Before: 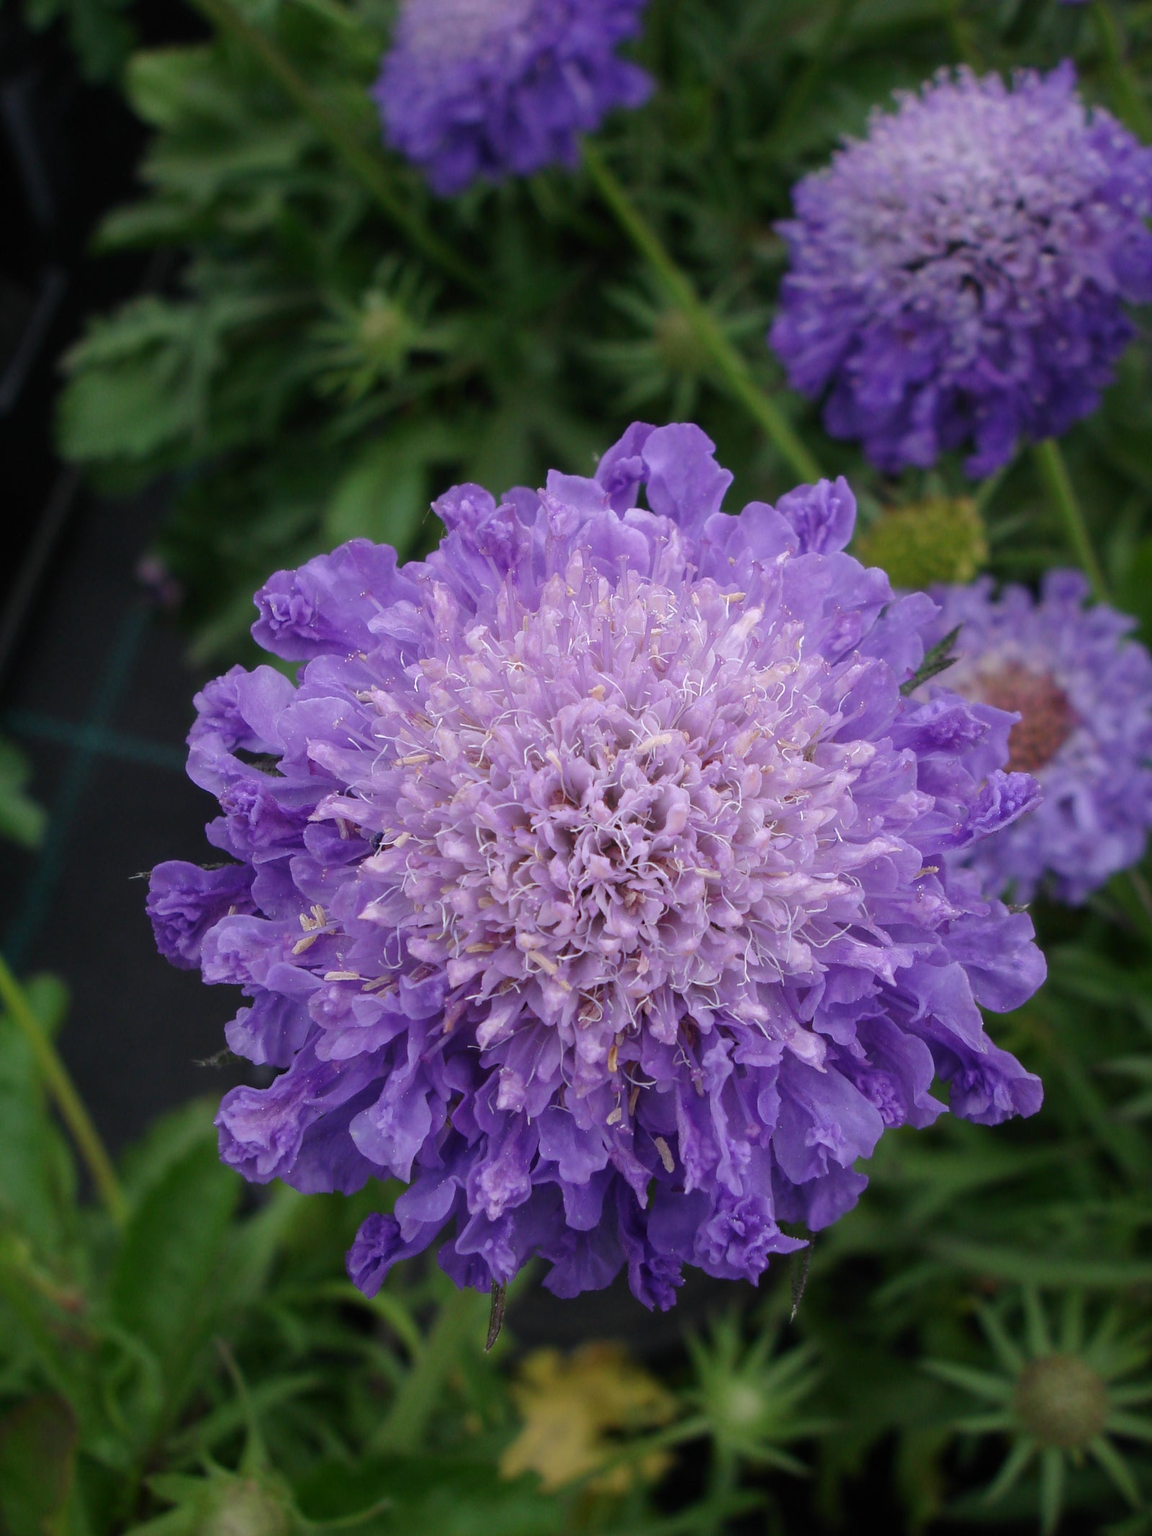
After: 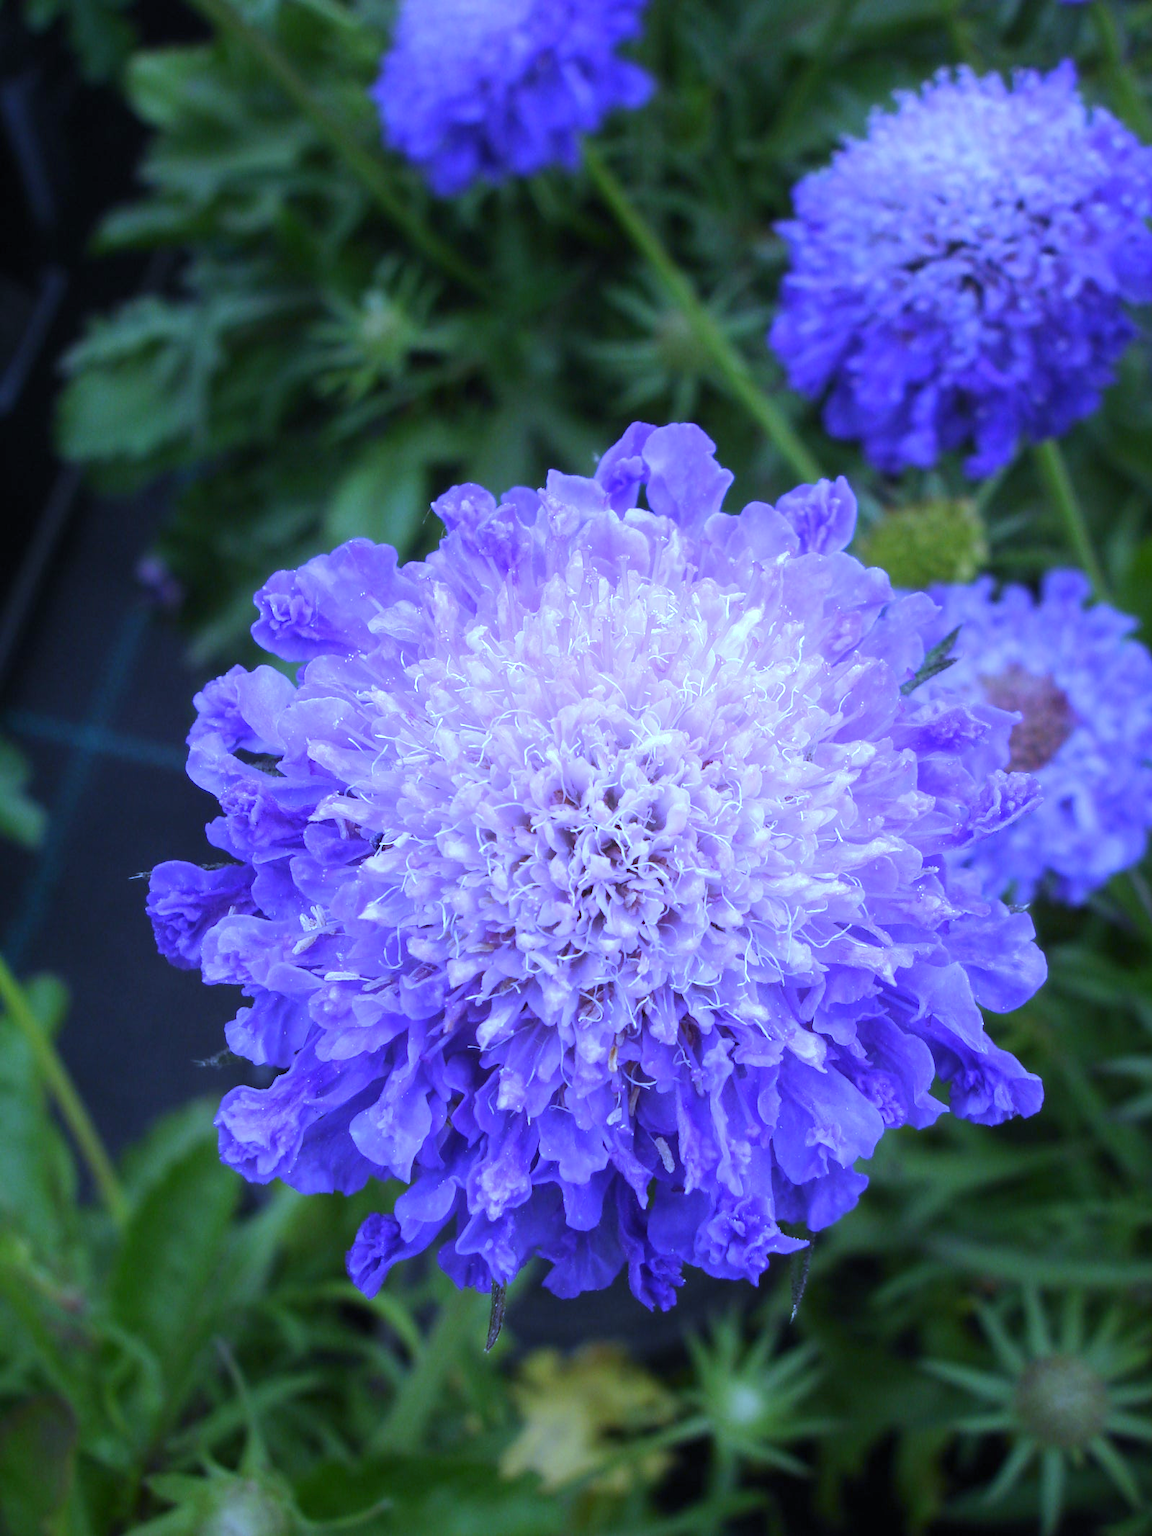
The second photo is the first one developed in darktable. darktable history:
exposure: black level correction 0, exposure 0.7 EV, compensate exposure bias true, compensate highlight preservation false
white balance: red 0.766, blue 1.537
shadows and highlights: shadows -23.08, highlights 46.15, soften with gaussian
